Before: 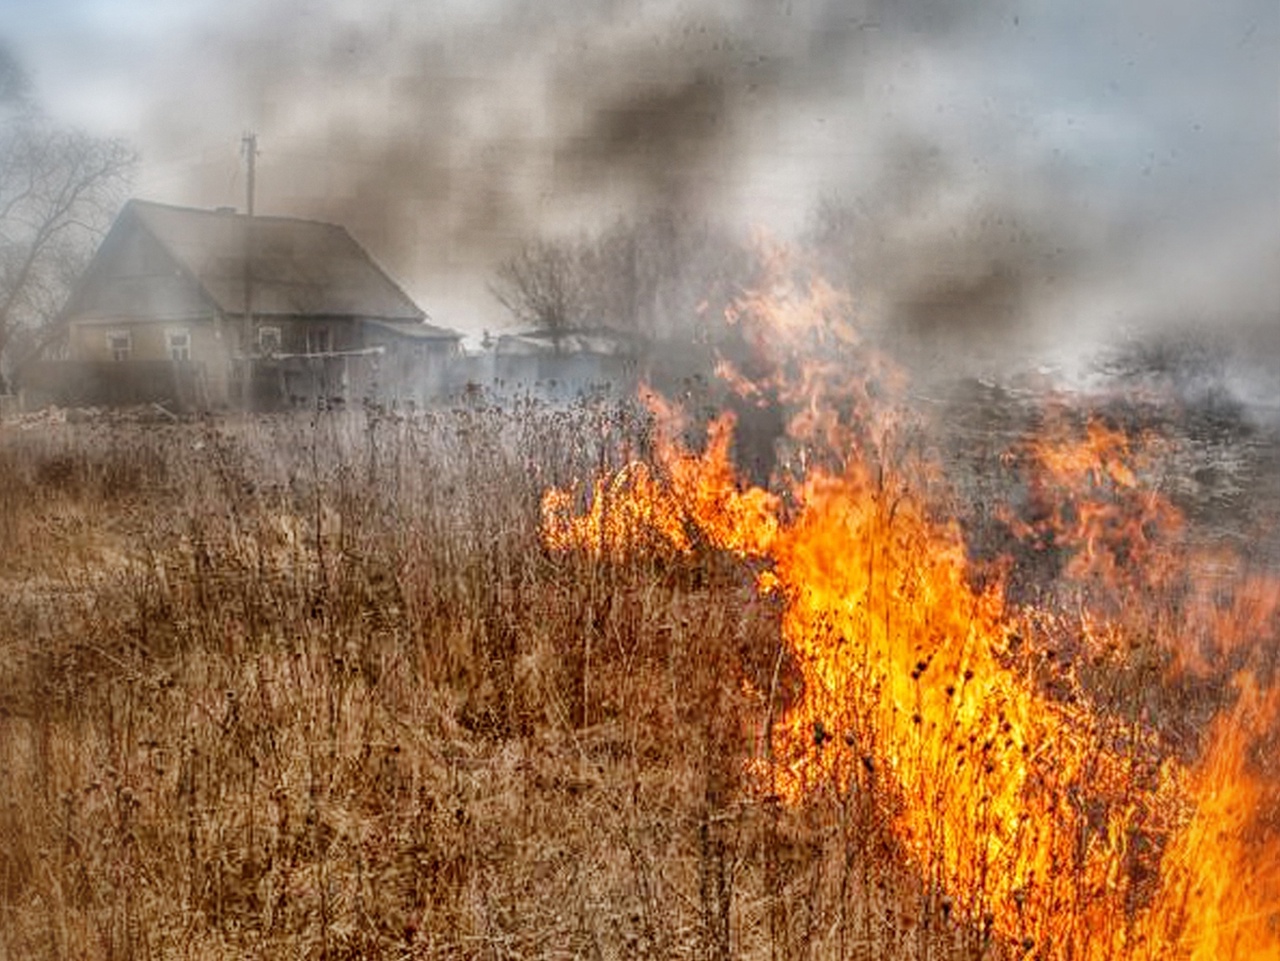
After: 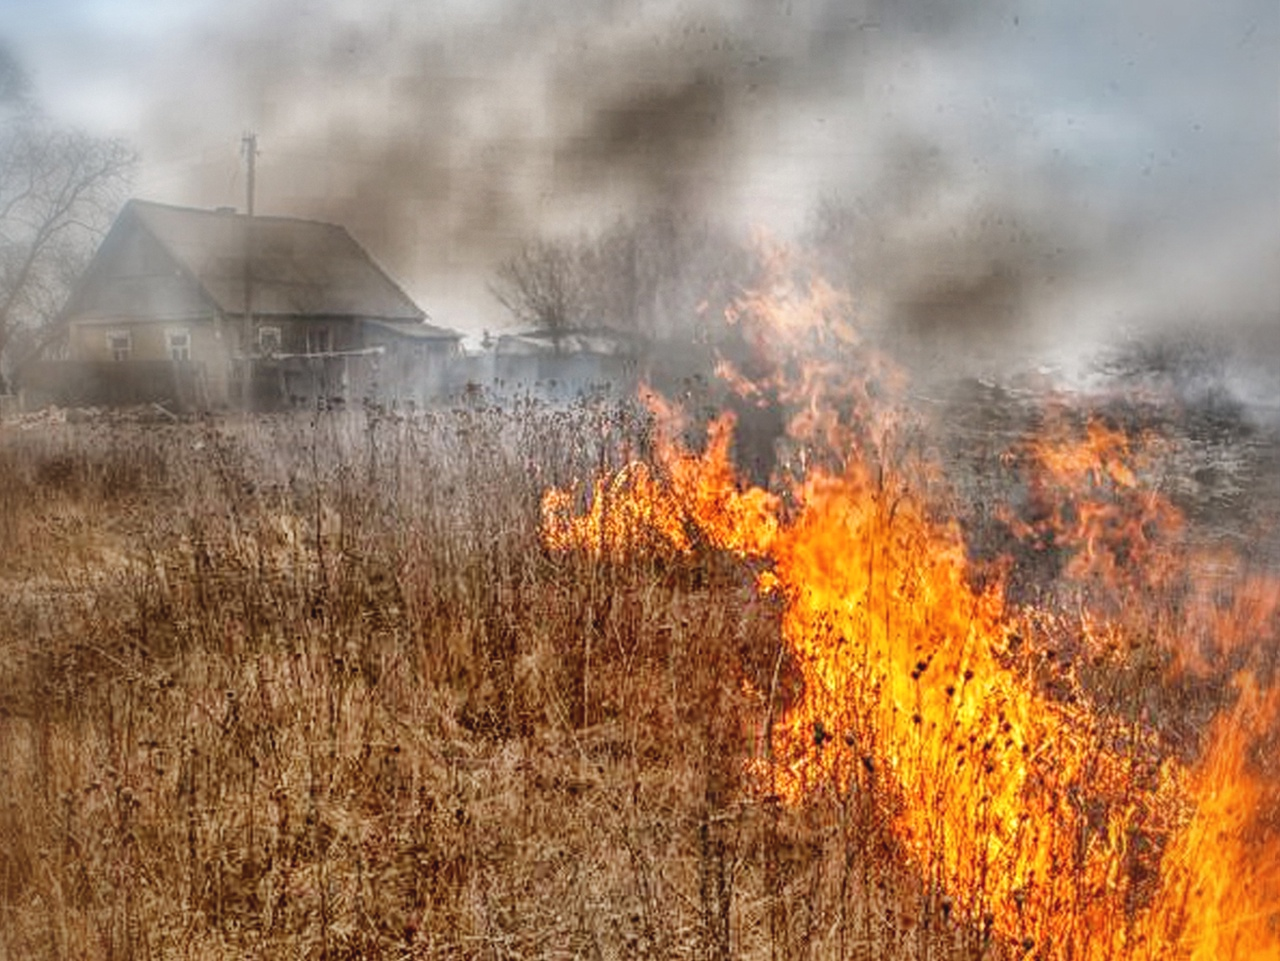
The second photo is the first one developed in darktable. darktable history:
exposure: black level correction -0.004, exposure 0.05 EV, compensate highlight preservation false
